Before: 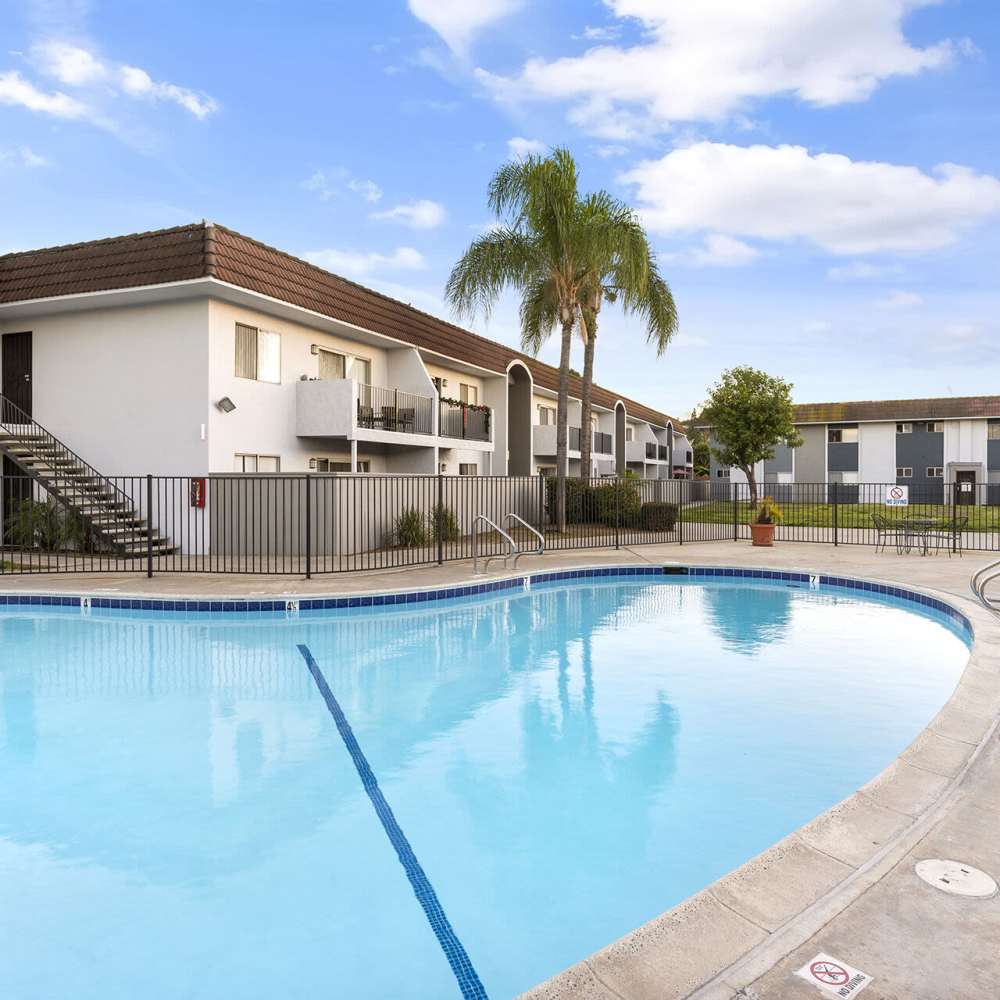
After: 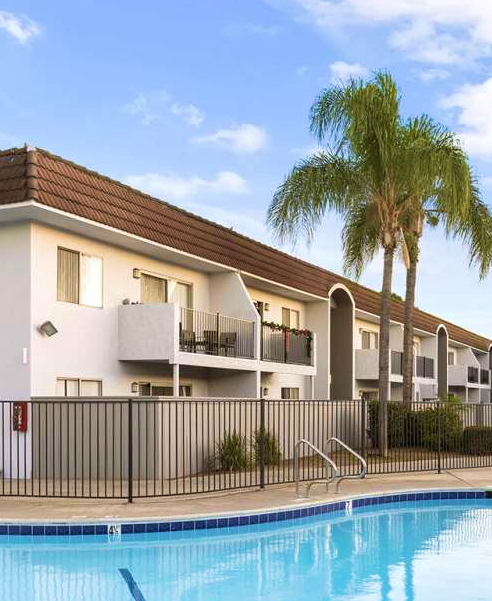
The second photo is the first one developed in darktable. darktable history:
velvia: strength 45%
crop: left 17.835%, top 7.675%, right 32.881%, bottom 32.213%
